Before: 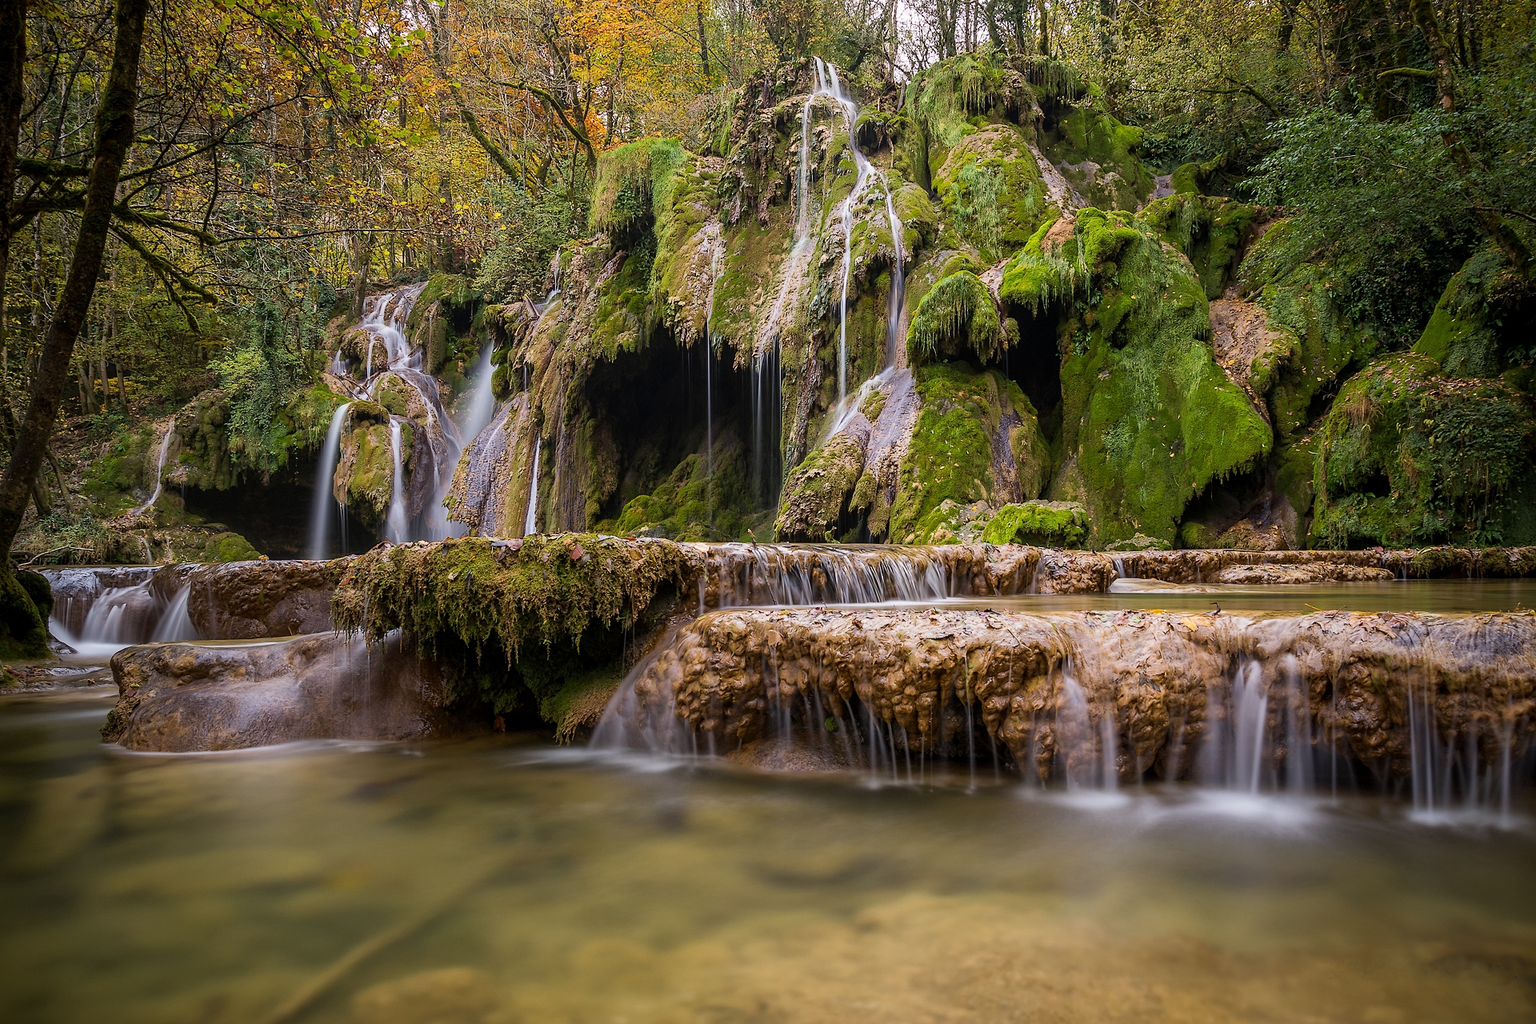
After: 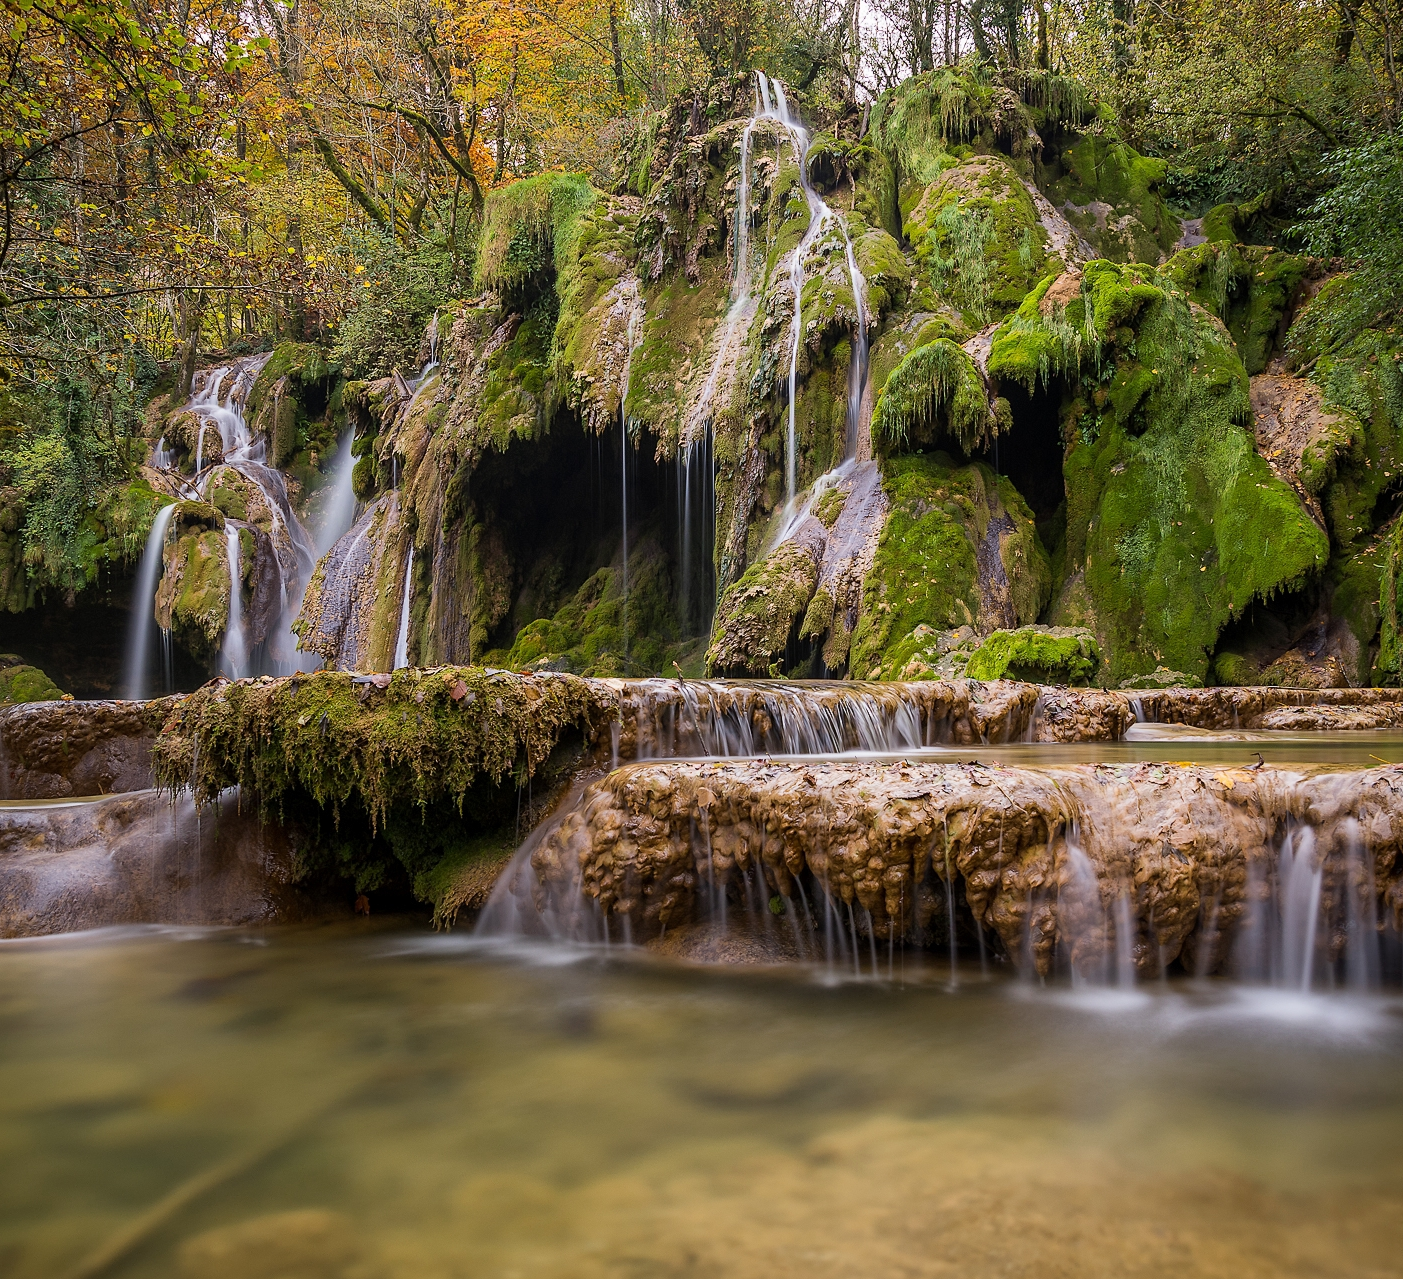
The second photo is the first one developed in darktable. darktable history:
crop: left 13.676%, right 13.238%
